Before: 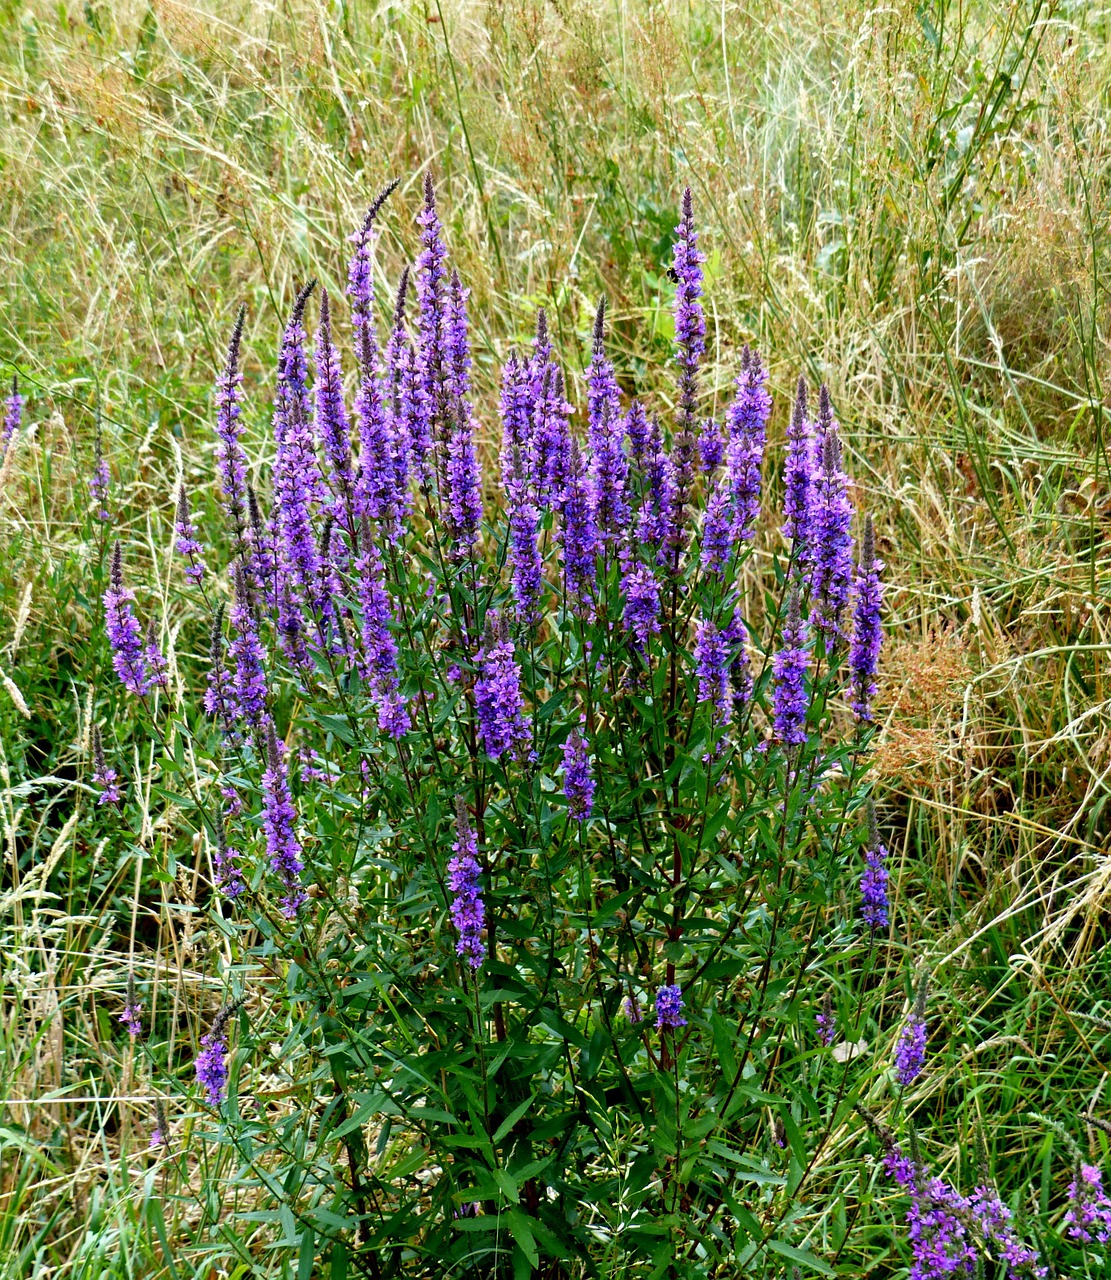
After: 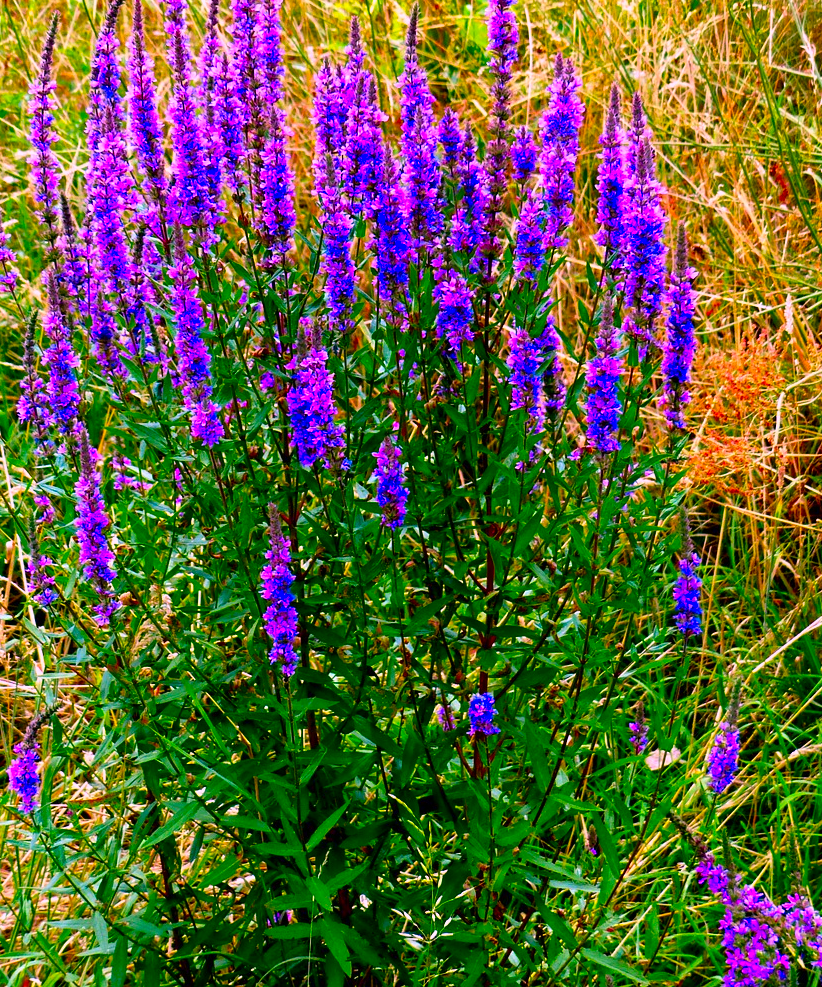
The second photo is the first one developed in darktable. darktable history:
contrast brightness saturation: contrast 0.09, saturation 0.28
crop: left 16.871%, top 22.857%, right 9.116%
color correction: highlights a* 19.5, highlights b* -11.53, saturation 1.69
